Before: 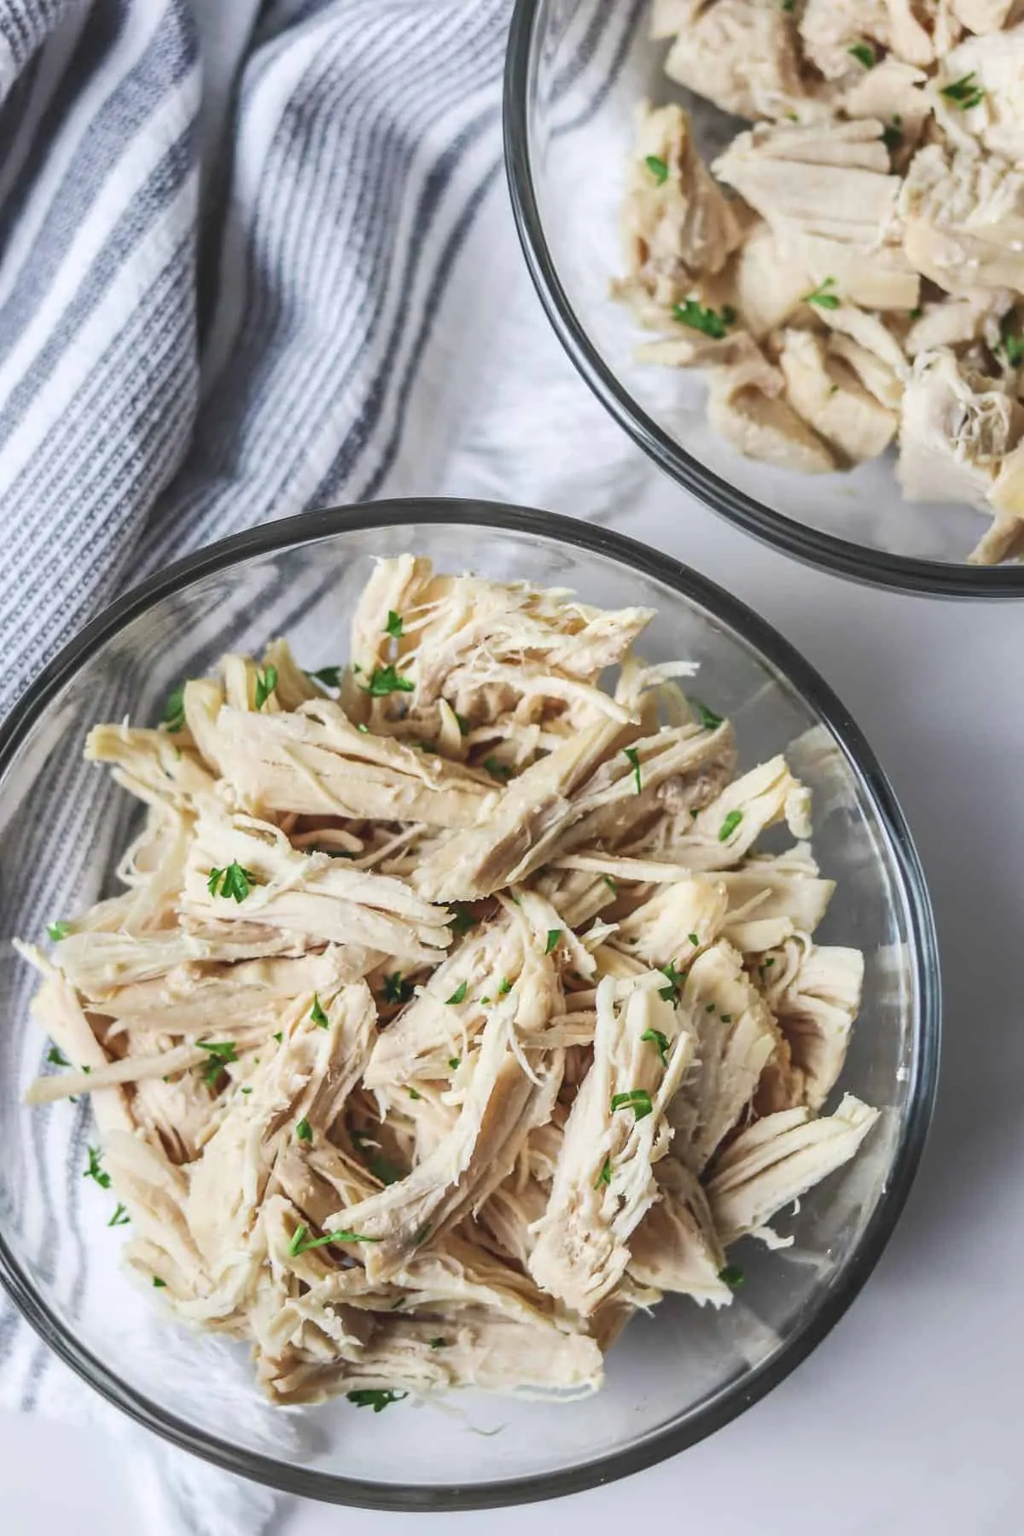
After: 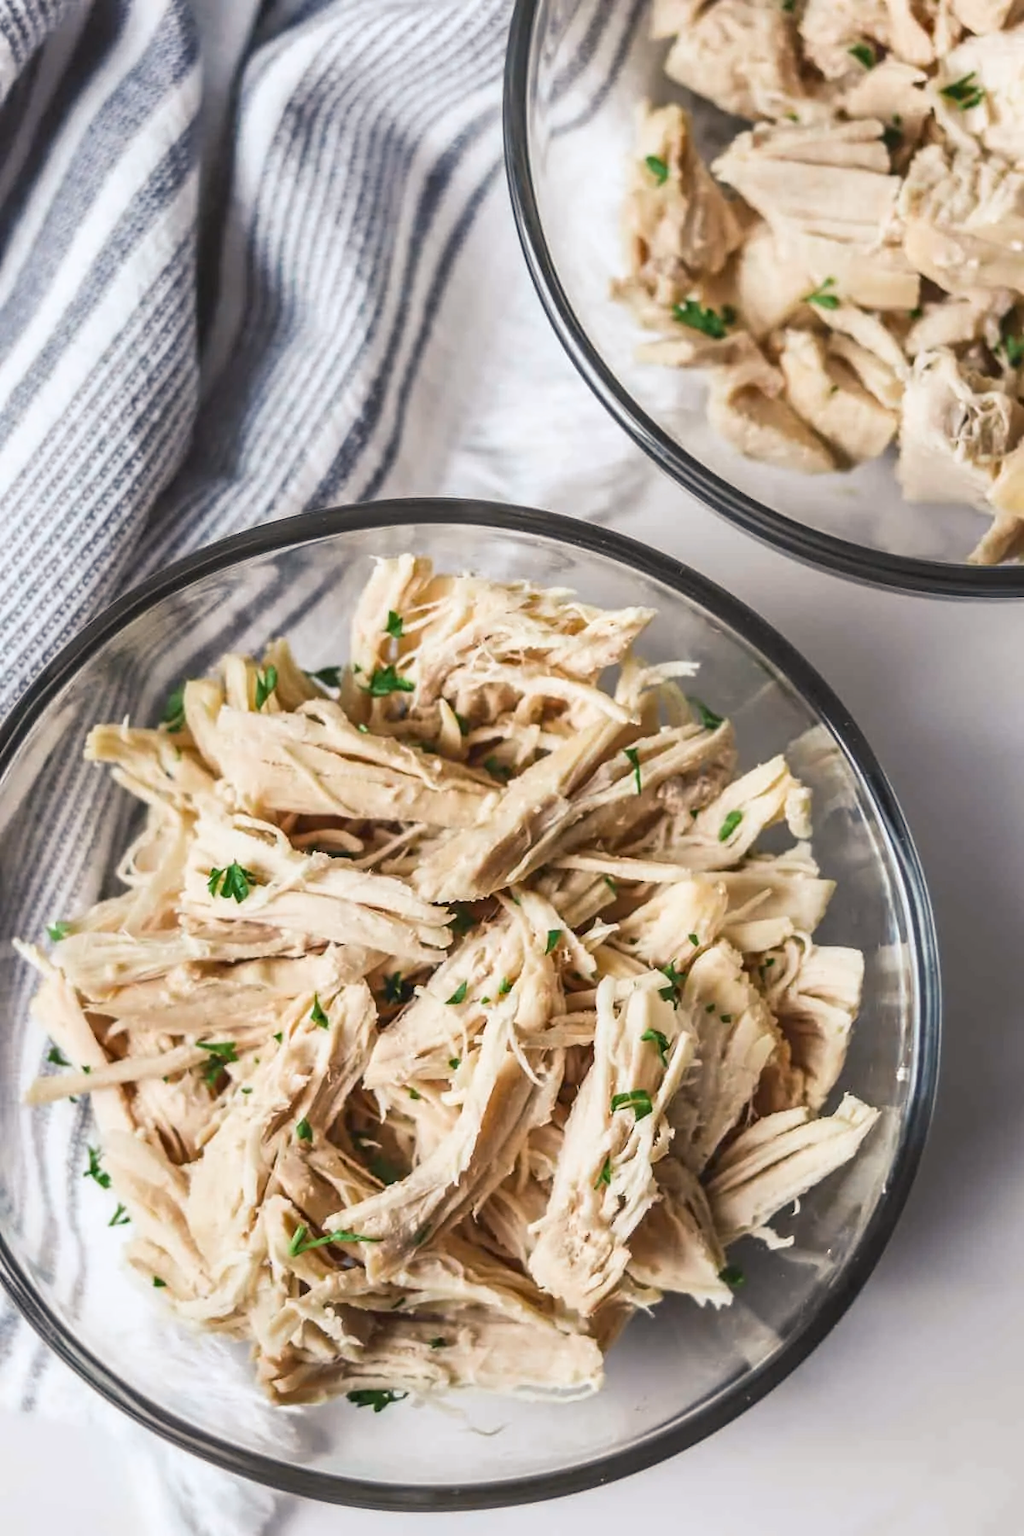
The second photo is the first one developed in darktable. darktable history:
tone curve: curves: ch0 [(0, 0) (0.003, 0.003) (0.011, 0.012) (0.025, 0.026) (0.044, 0.046) (0.069, 0.072) (0.1, 0.104) (0.136, 0.141) (0.177, 0.184) (0.224, 0.233) (0.277, 0.288) (0.335, 0.348) (0.399, 0.414) (0.468, 0.486) (0.543, 0.564) (0.623, 0.647) (0.709, 0.736) (0.801, 0.831) (0.898, 0.921) (1, 1)], preserve colors none
color look up table: target L [64.31, 46.96, 34.07, 100, 62.65, 61.34, 54.93, 48.8, 39.77, 29.75, 53.42, 52.49, 39.1, 26.9, 29.63, 85.69, 76.45, 64.19, 64.86, 49.66, 46.9, 45.71, 28.33, 11.95, 0 ×25], target a [-16.71, -35.04, -11.64, -0.001, 16.62, 18.73, 33.03, 44.59, 48.65, 12.92, 2.689, 39.78, 0.86, 22.07, 12.13, 0.237, -0.361, -24.98, -0.523, -17.66, -0.279, -6.344, -1.031, 0.073, 0 ×25], target b [46.49, 22, 18.94, 0.006, 64.94, 17.04, 58.05, 29.55, 42.63, 15.38, -22.2, 1.524, -47.07, -16.71, -55.23, 2.375, 1.705, -9.607, 0.207, -33.05, -1.957, -27.21, -3.222, -2.22, 0 ×25], num patches 24
